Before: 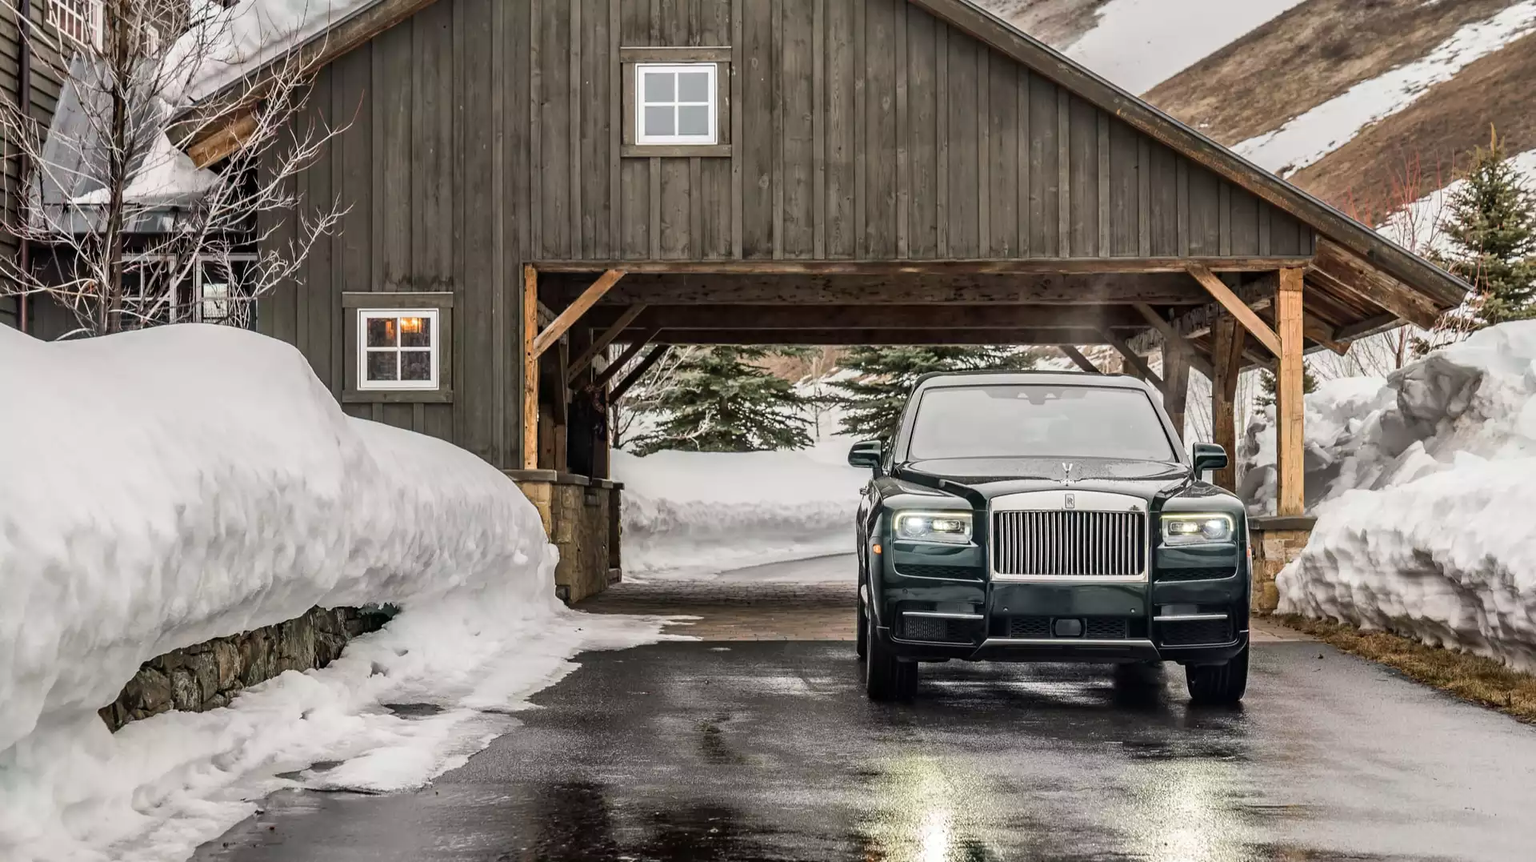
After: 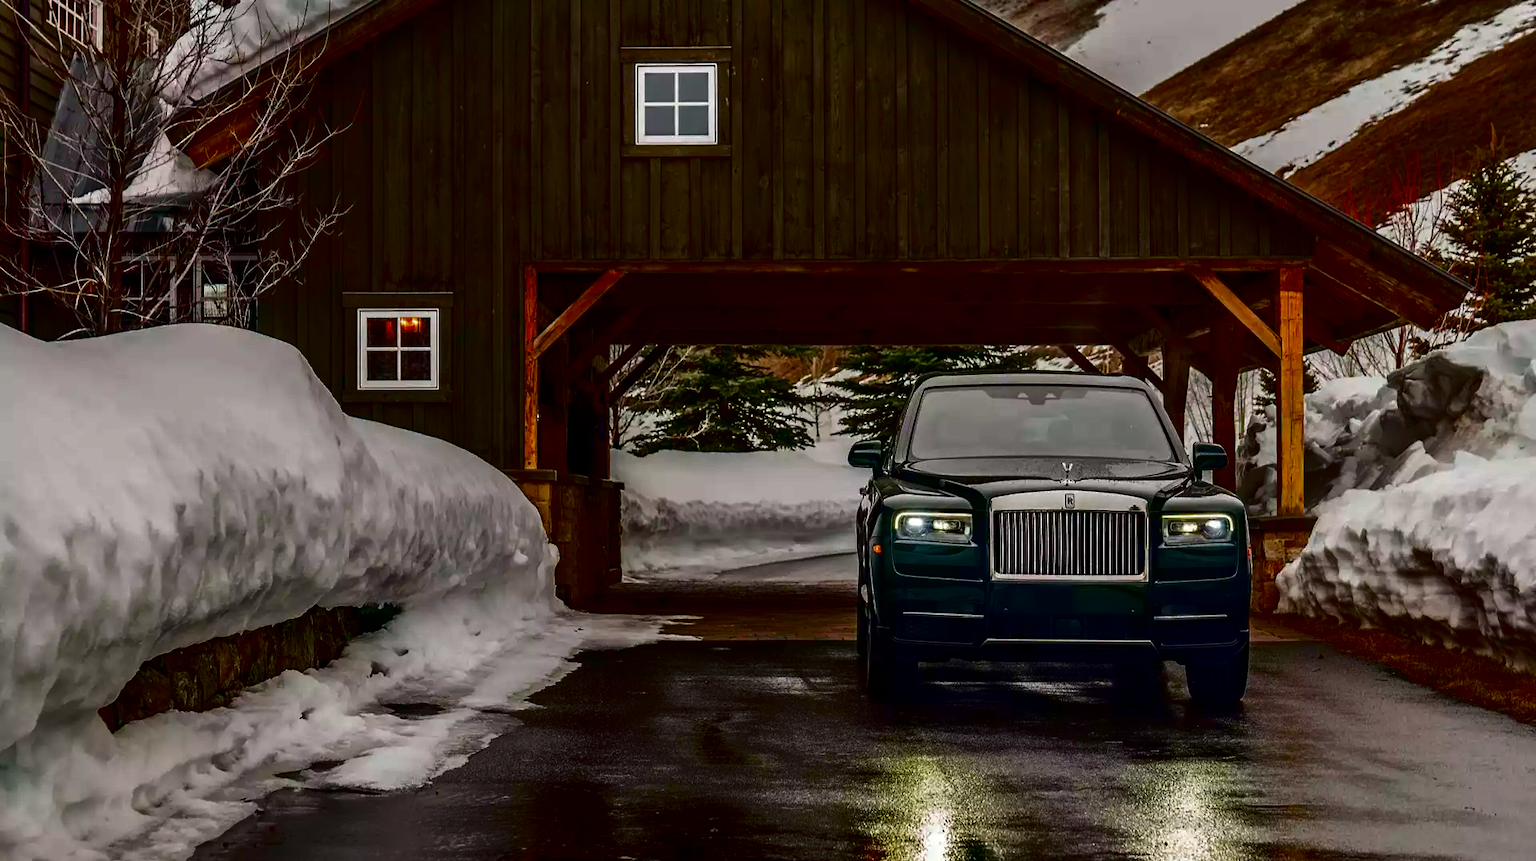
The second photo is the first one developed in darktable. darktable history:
contrast brightness saturation: brightness -0.98, saturation 0.985
